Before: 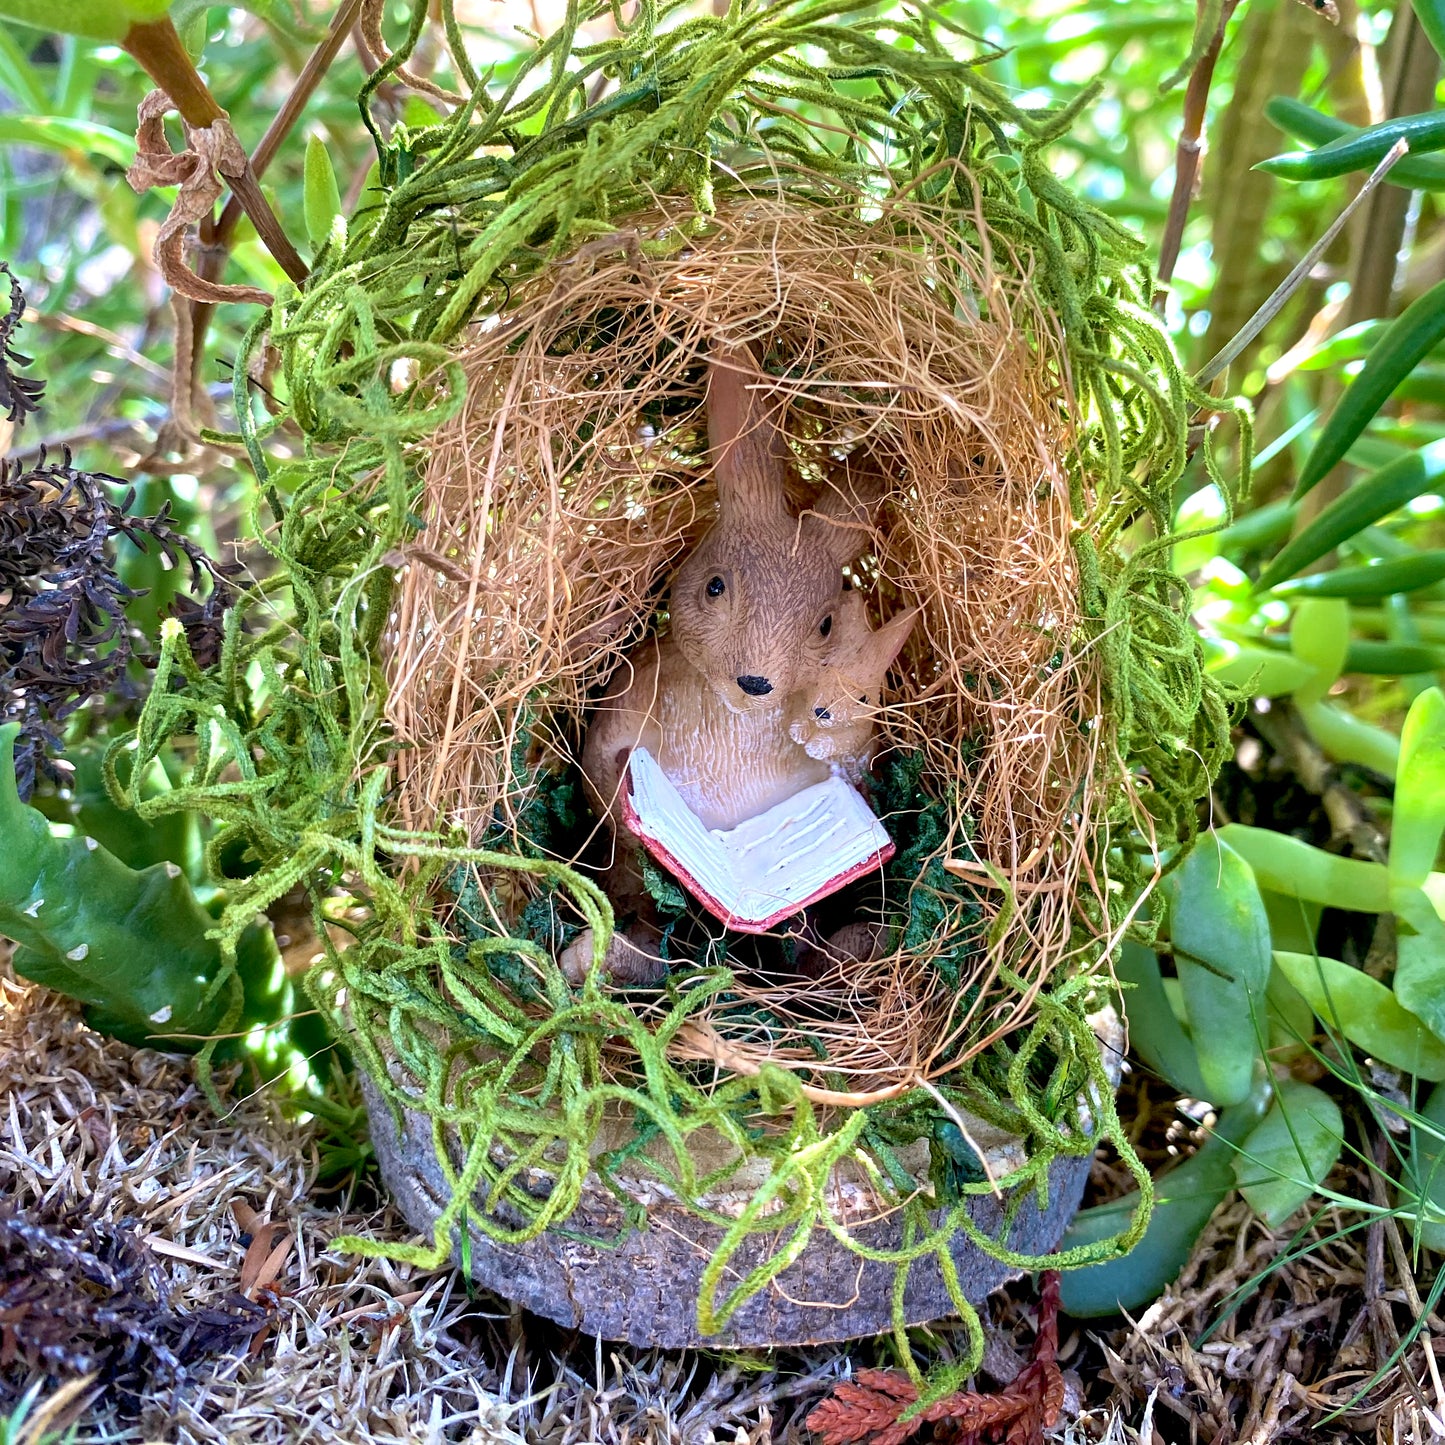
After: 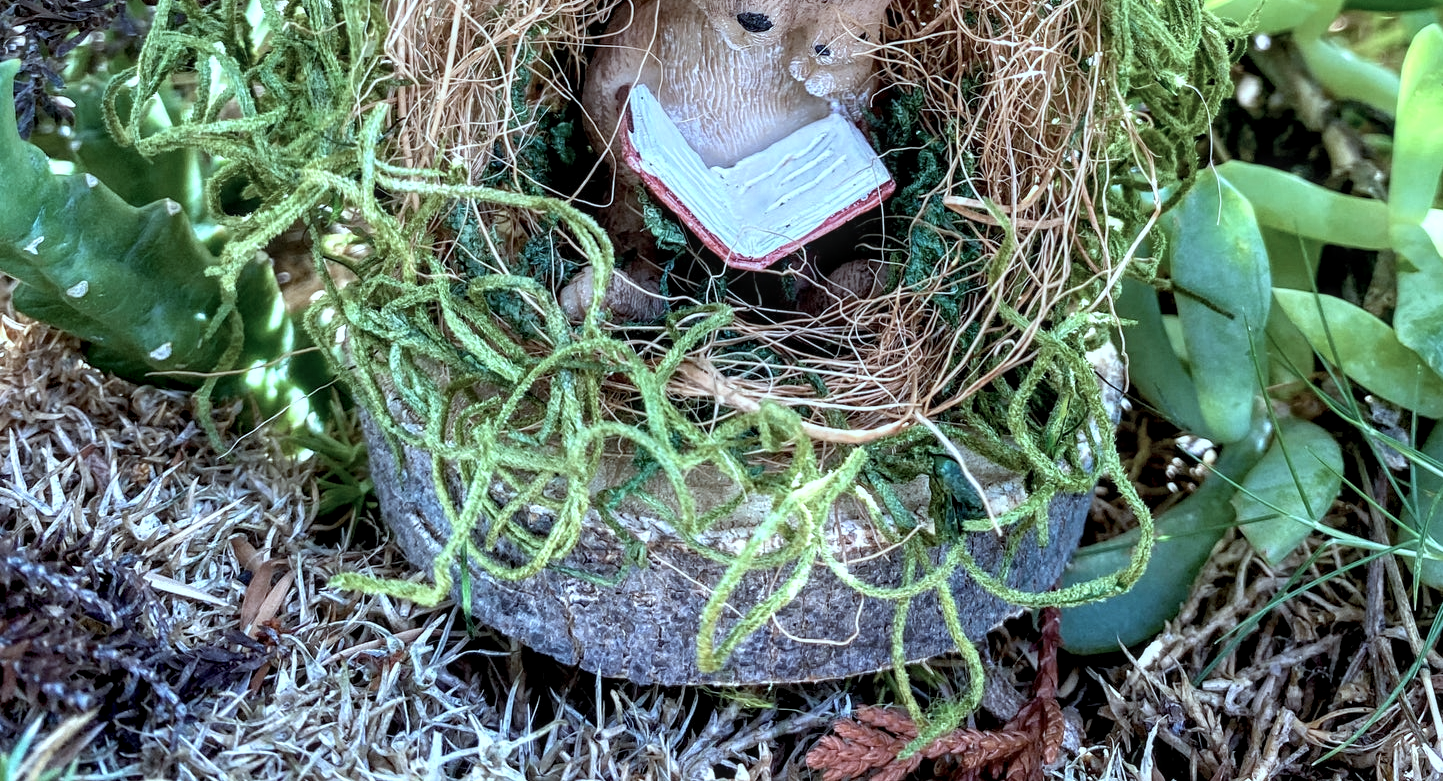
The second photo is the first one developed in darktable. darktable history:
crop and rotate: top 45.911%, right 0.084%
local contrast: highlights 61%, detail 143%, midtone range 0.426
color correction: highlights a* -12.96, highlights b* -17.88, saturation 0.698
